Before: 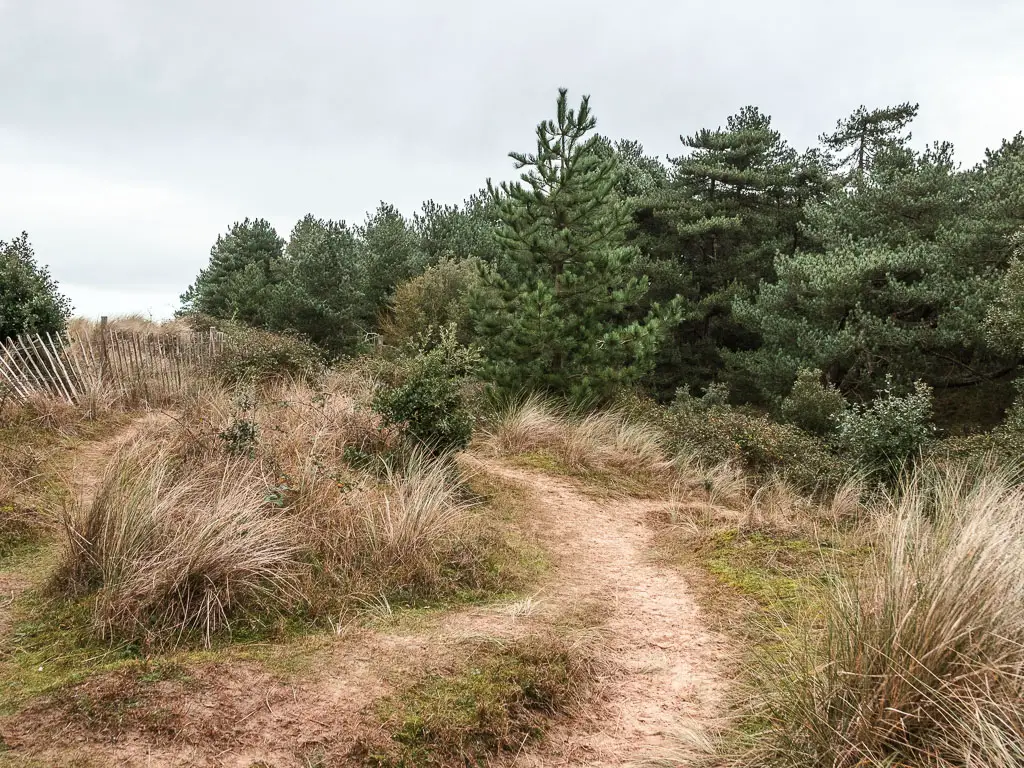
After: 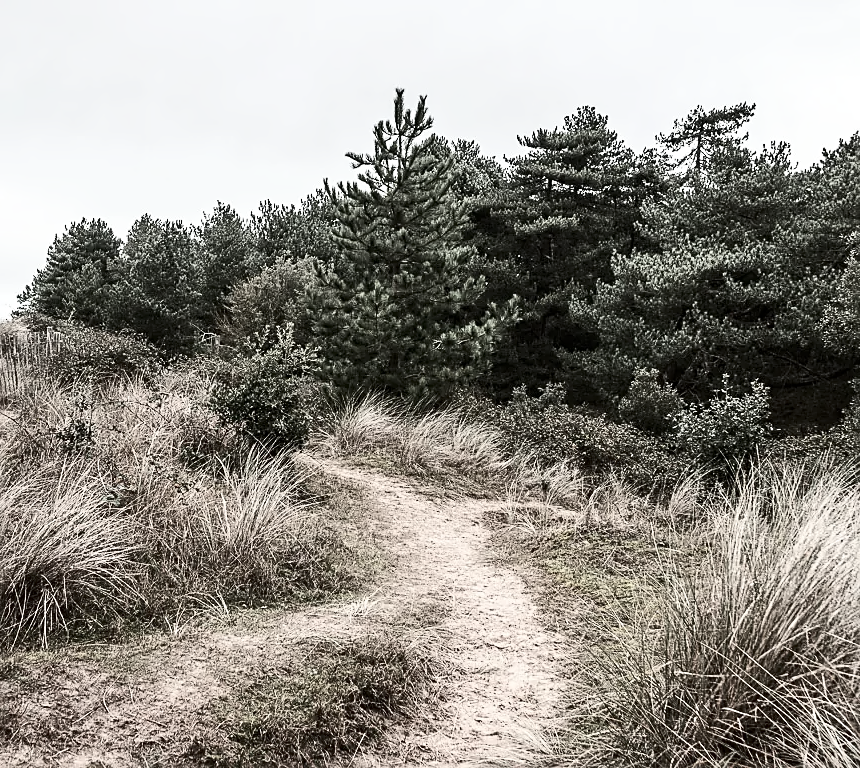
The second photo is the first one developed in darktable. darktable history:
contrast brightness saturation: contrast 0.296
sharpen: on, module defaults
crop: left 16.005%
contrast equalizer: y [[0.5, 0.542, 0.583, 0.625, 0.667, 0.708], [0.5 ×6], [0.5 ×6], [0, 0.033, 0.067, 0.1, 0.133, 0.167], [0, 0.05, 0.1, 0.15, 0.2, 0.25]], mix 0.182
color correction: highlights b* -0.01, saturation 0.327
